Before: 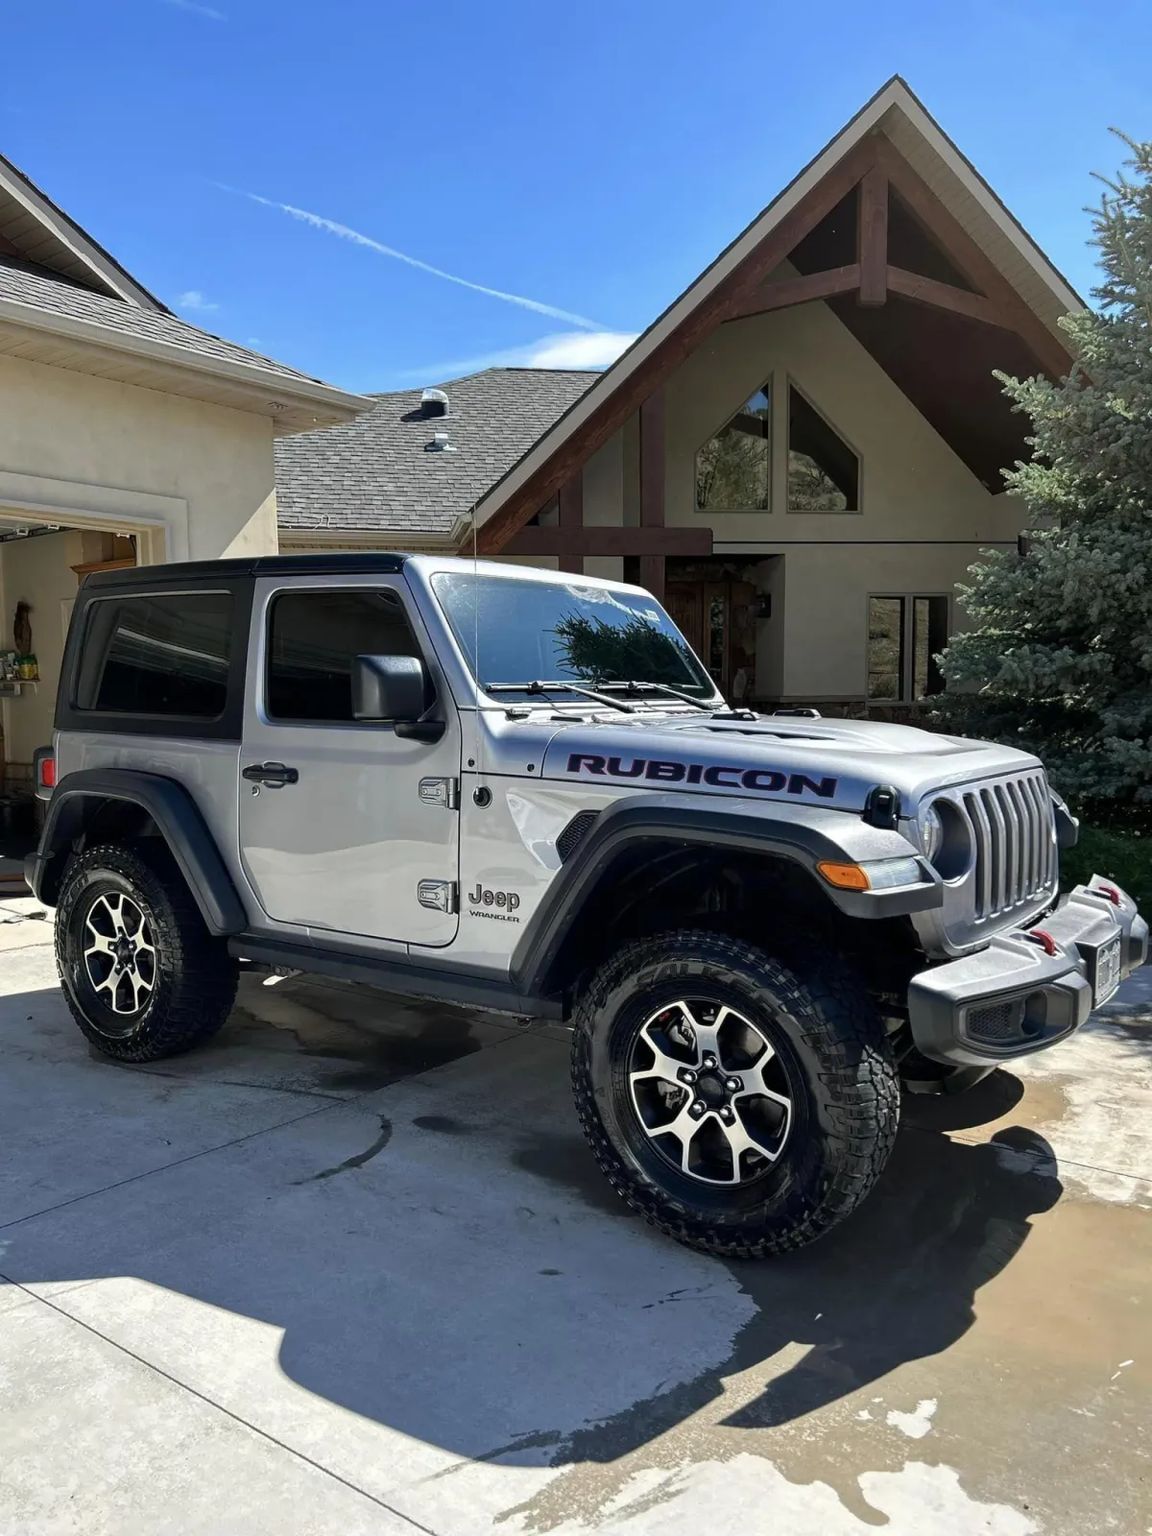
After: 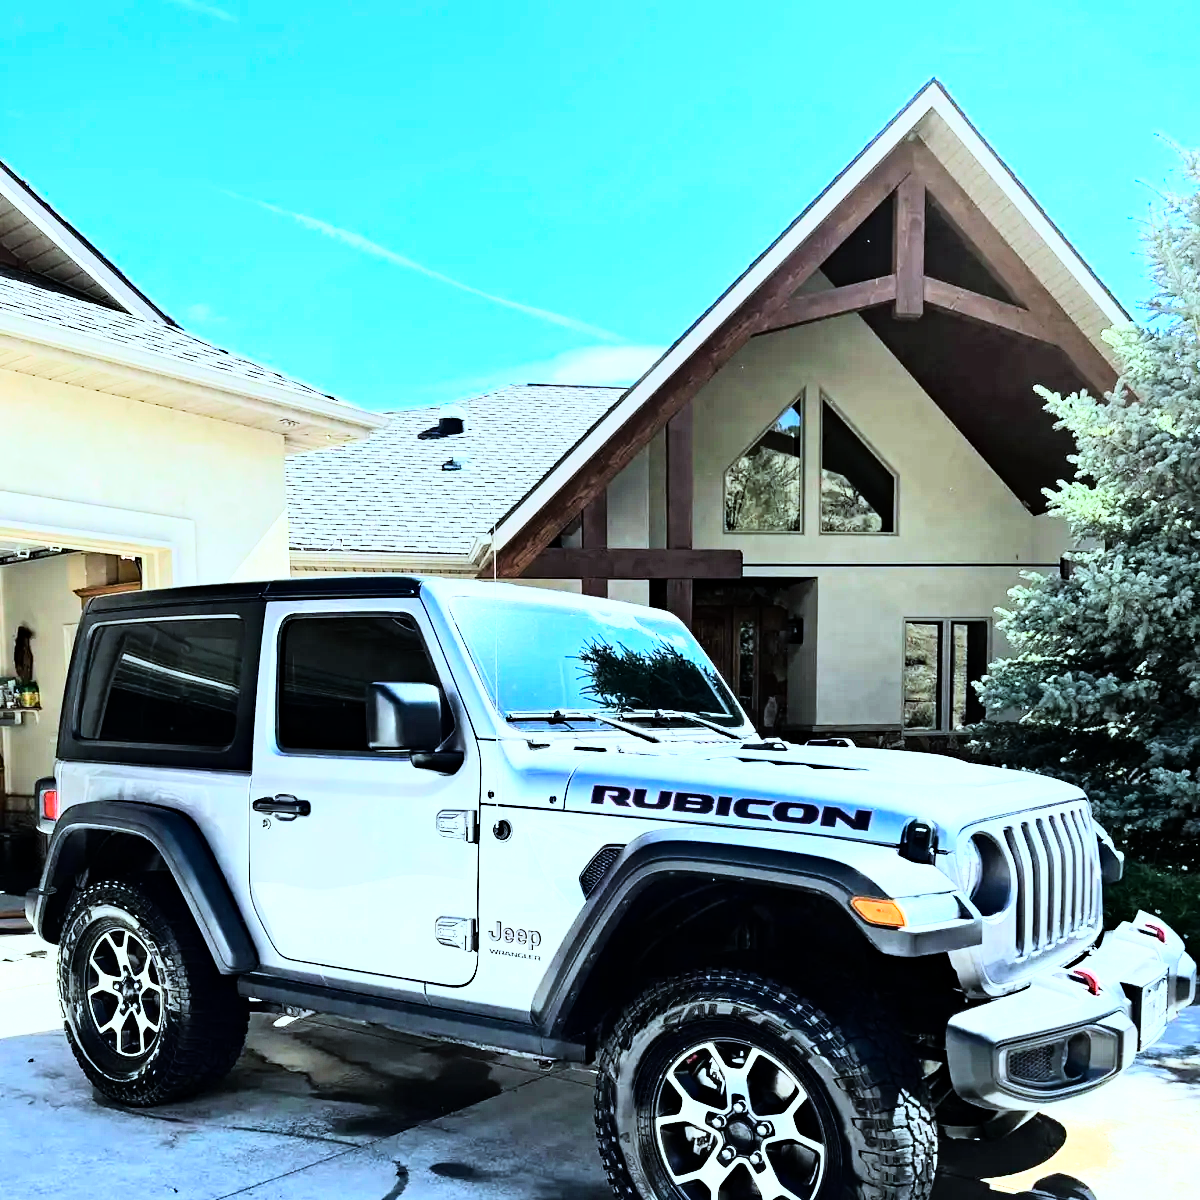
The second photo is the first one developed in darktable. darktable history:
exposure: black level correction 0, exposure 1.1 EV, compensate highlight preservation false
color calibration: illuminant F (fluorescent), F source F9 (Cool White Deluxe 4150 K) – high CRI, x 0.374, y 0.373, temperature 4158.34 K
crop: bottom 24.988%
rgb curve: curves: ch0 [(0, 0) (0.21, 0.15) (0.24, 0.21) (0.5, 0.75) (0.75, 0.96) (0.89, 0.99) (1, 1)]; ch1 [(0, 0.02) (0.21, 0.13) (0.25, 0.2) (0.5, 0.67) (0.75, 0.9) (0.89, 0.97) (1, 1)]; ch2 [(0, 0.02) (0.21, 0.13) (0.25, 0.2) (0.5, 0.67) (0.75, 0.9) (0.89, 0.97) (1, 1)], compensate middle gray true
haze removal: compatibility mode true, adaptive false
